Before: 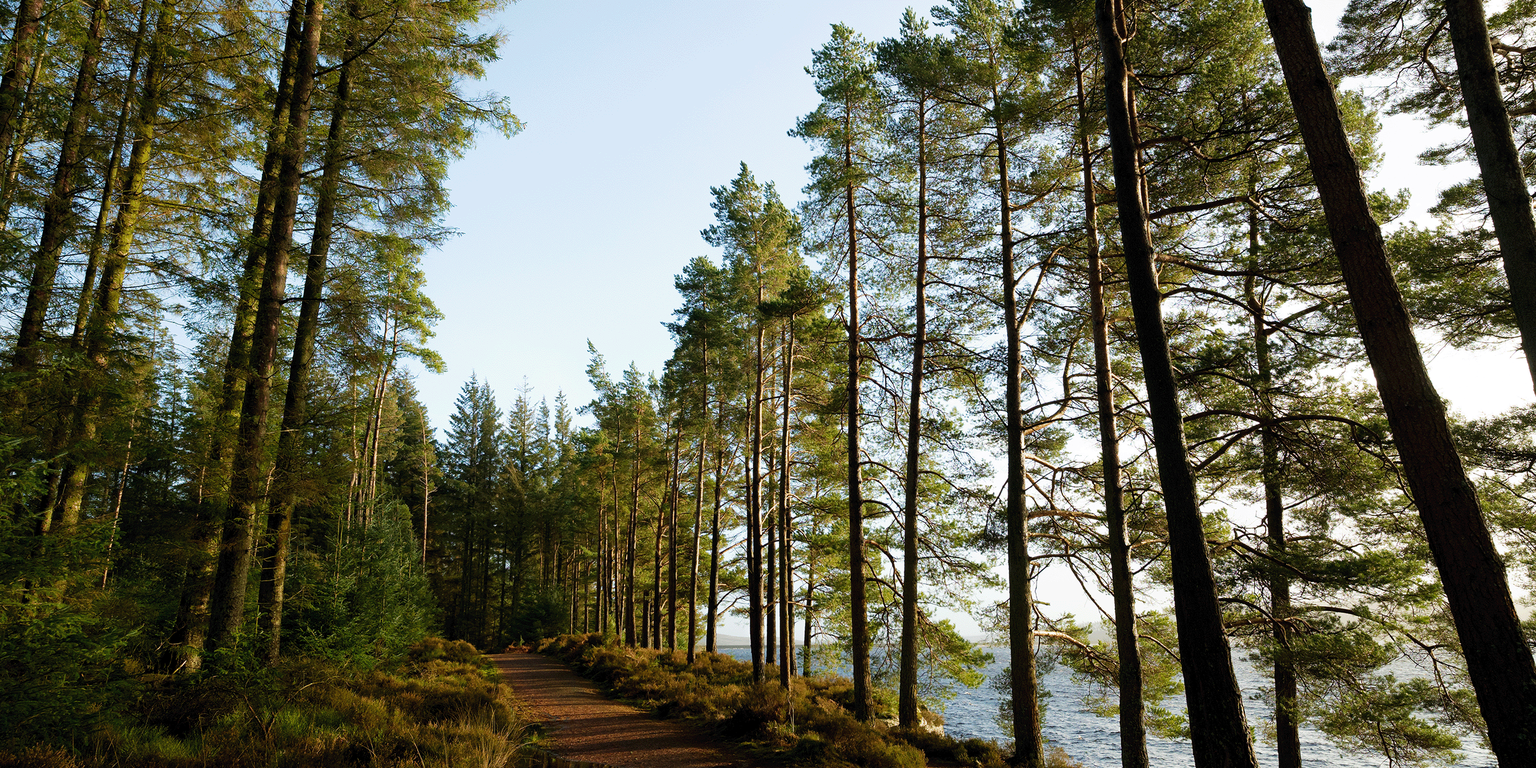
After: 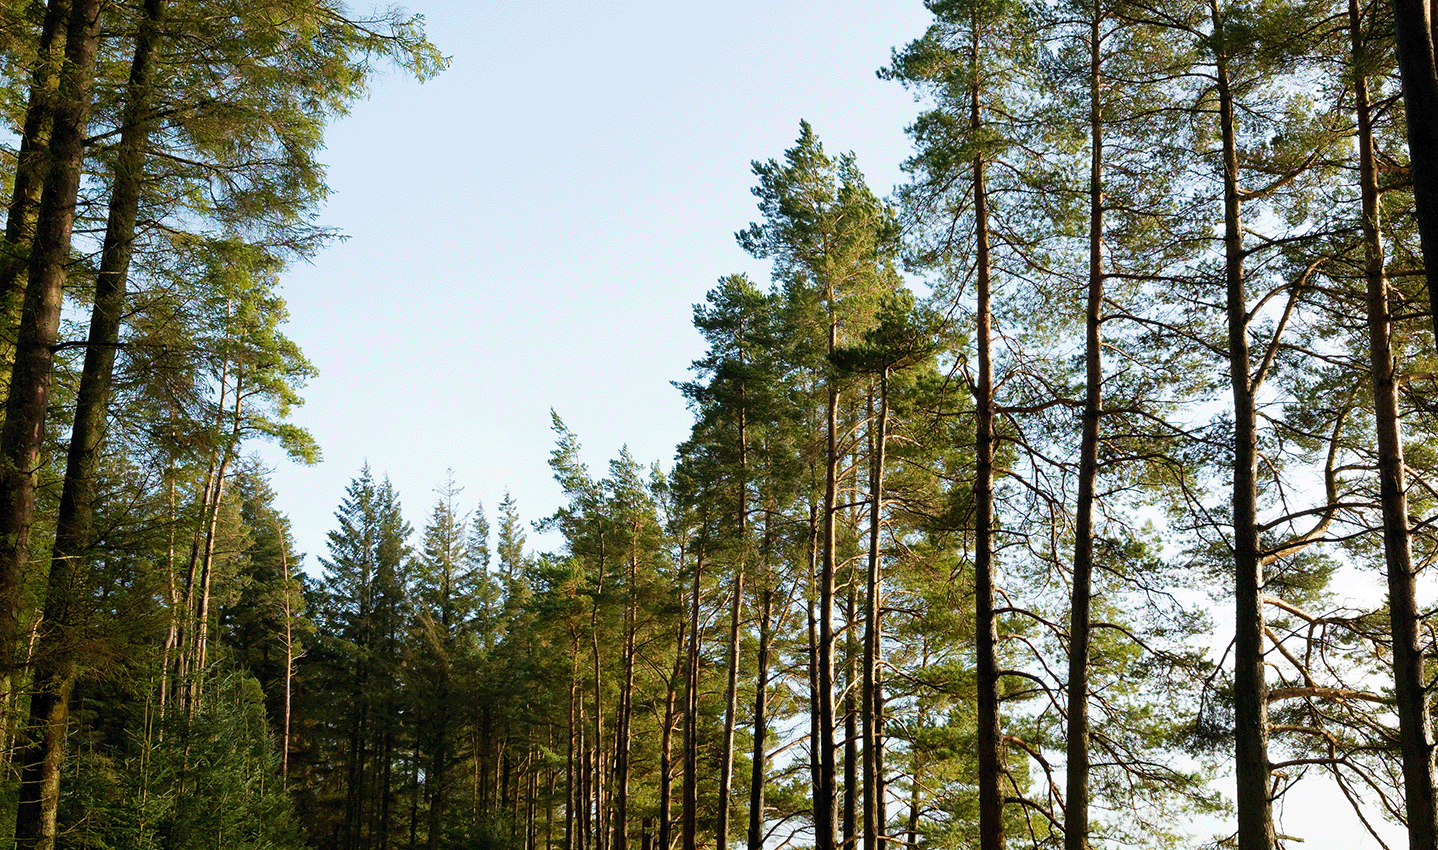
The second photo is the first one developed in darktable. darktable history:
crop: left 16.225%, top 11.464%, right 26.239%, bottom 20.474%
